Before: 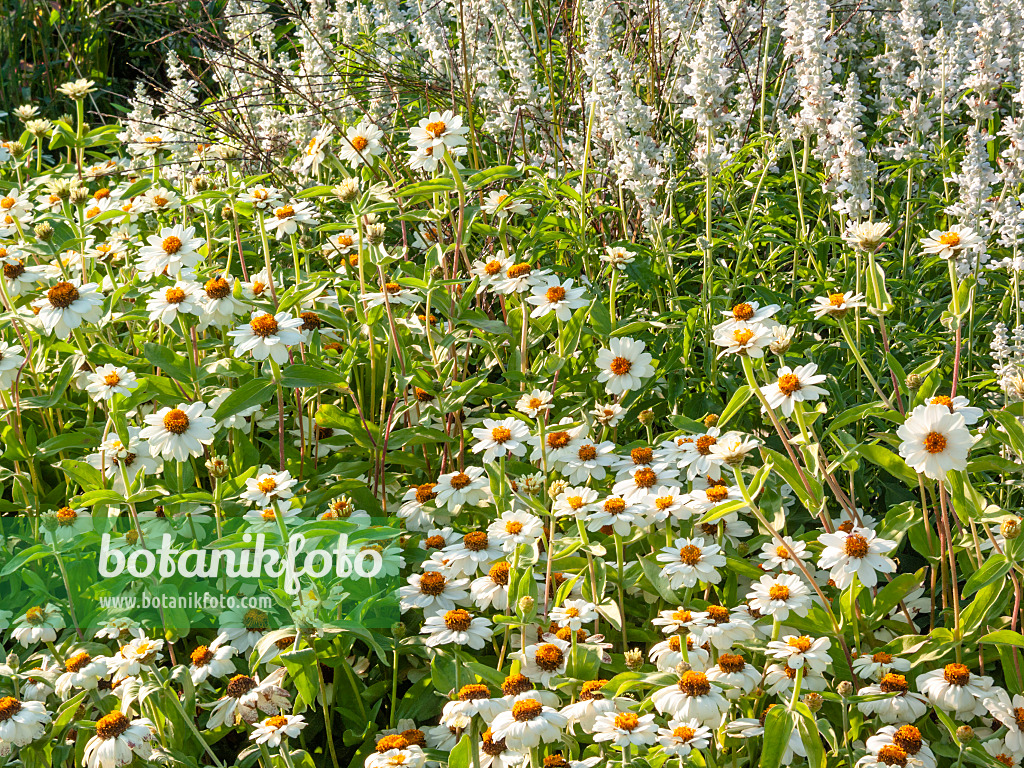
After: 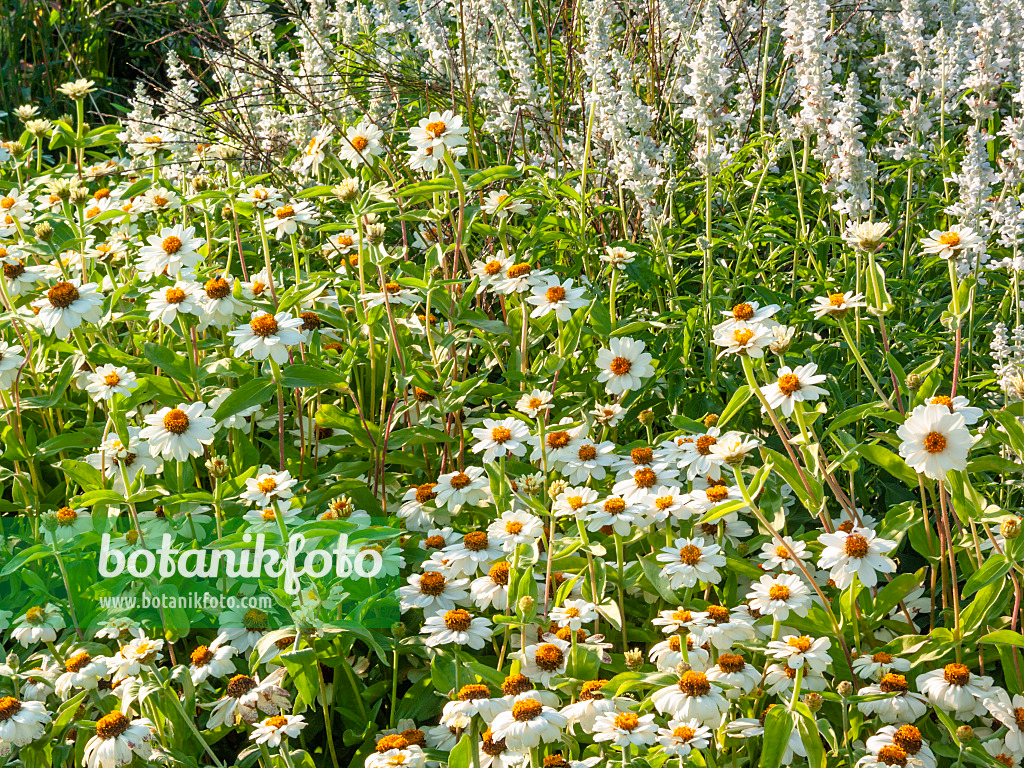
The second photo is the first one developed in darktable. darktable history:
color balance rgb: shadows lift › luminance 0.922%, shadows lift › chroma 0.455%, shadows lift › hue 19.85°, power › chroma 0.516%, power › hue 214.88°, perceptual saturation grading › global saturation -0.109%, perceptual saturation grading › mid-tones 11.735%, global vibrance 20%
